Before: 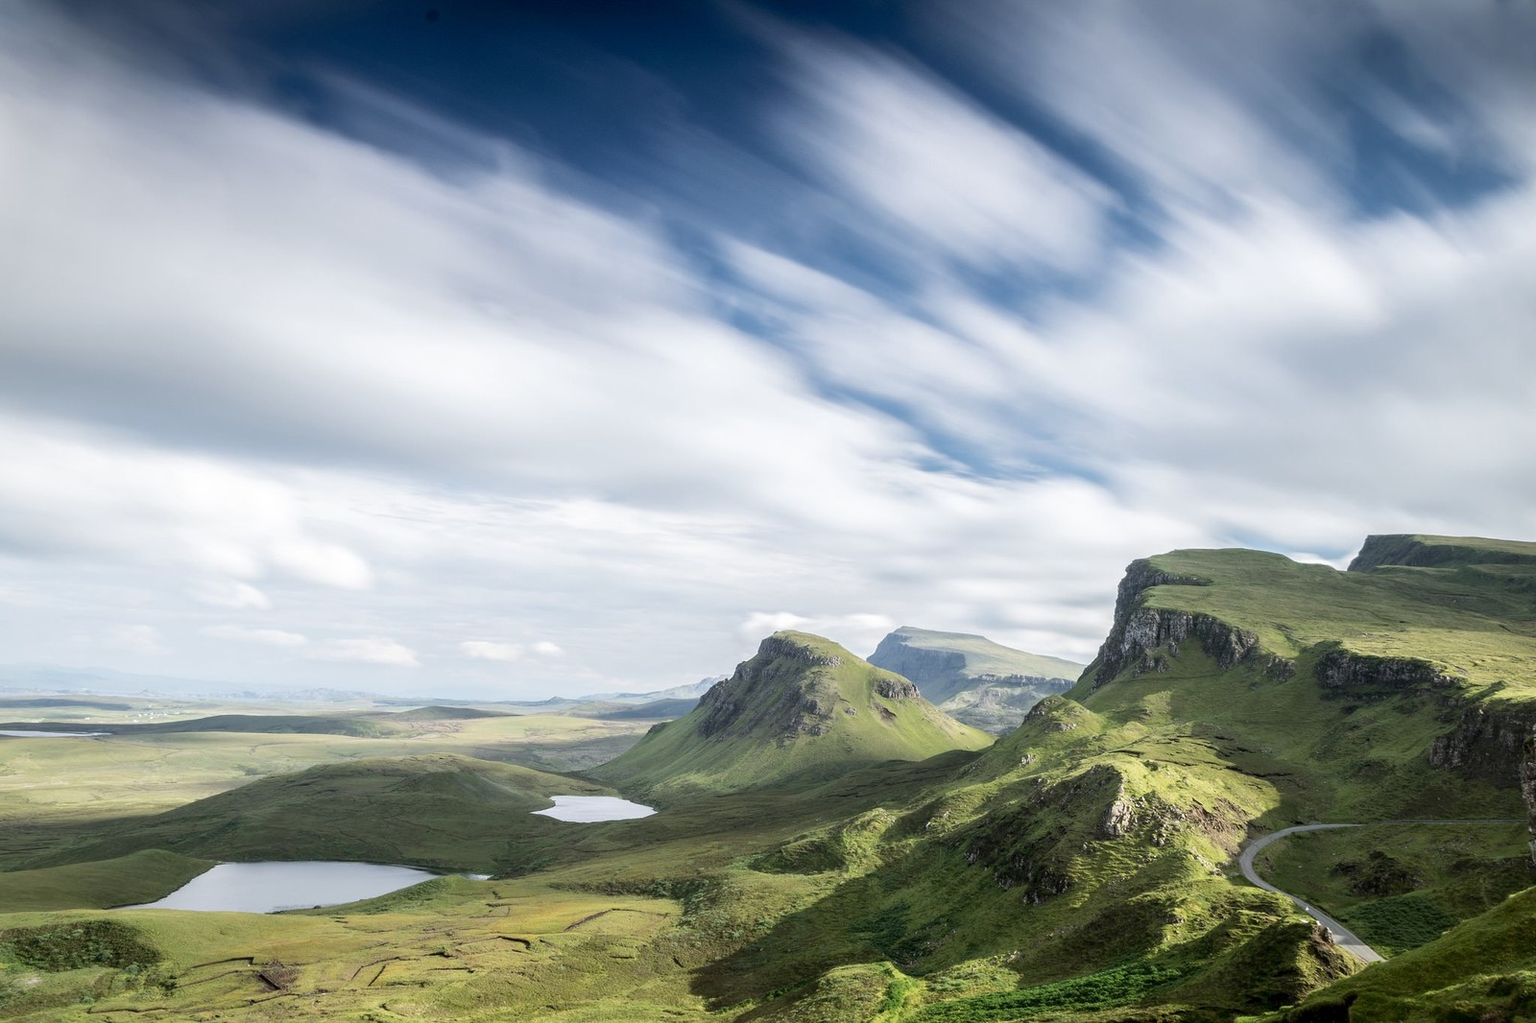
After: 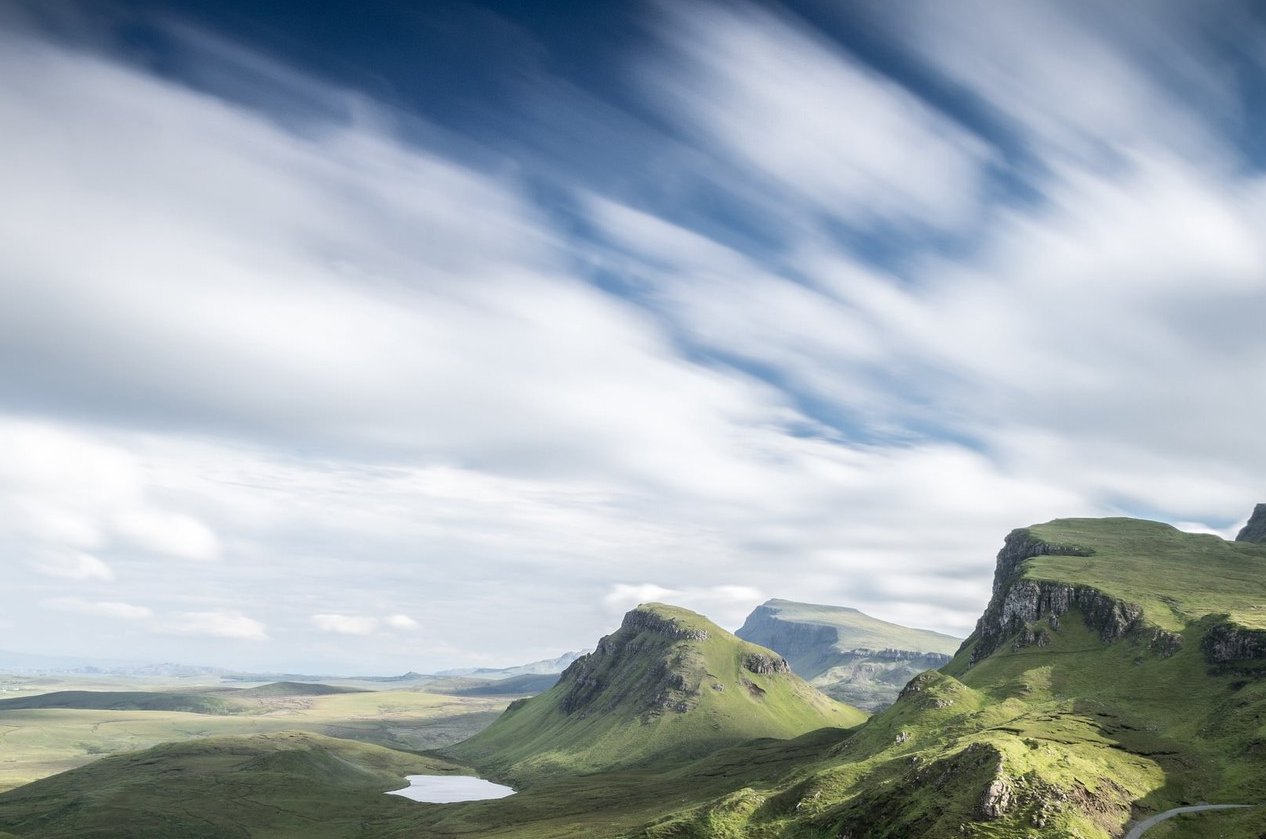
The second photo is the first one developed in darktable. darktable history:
crop and rotate: left 10.506%, top 5.109%, right 10.358%, bottom 16.11%
